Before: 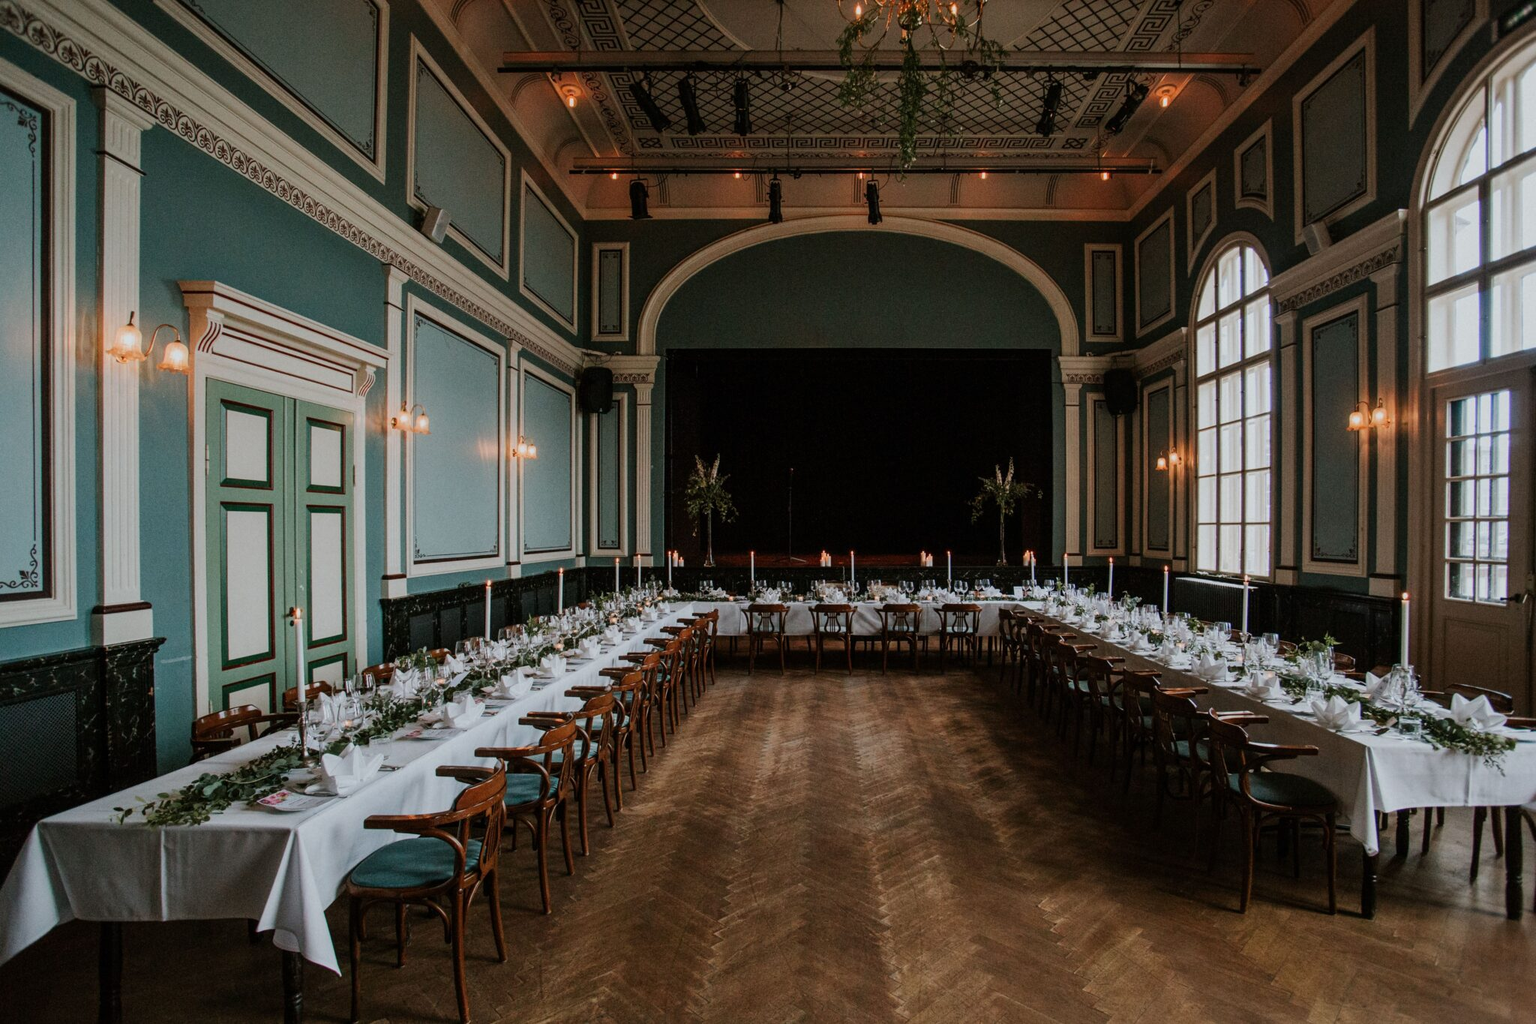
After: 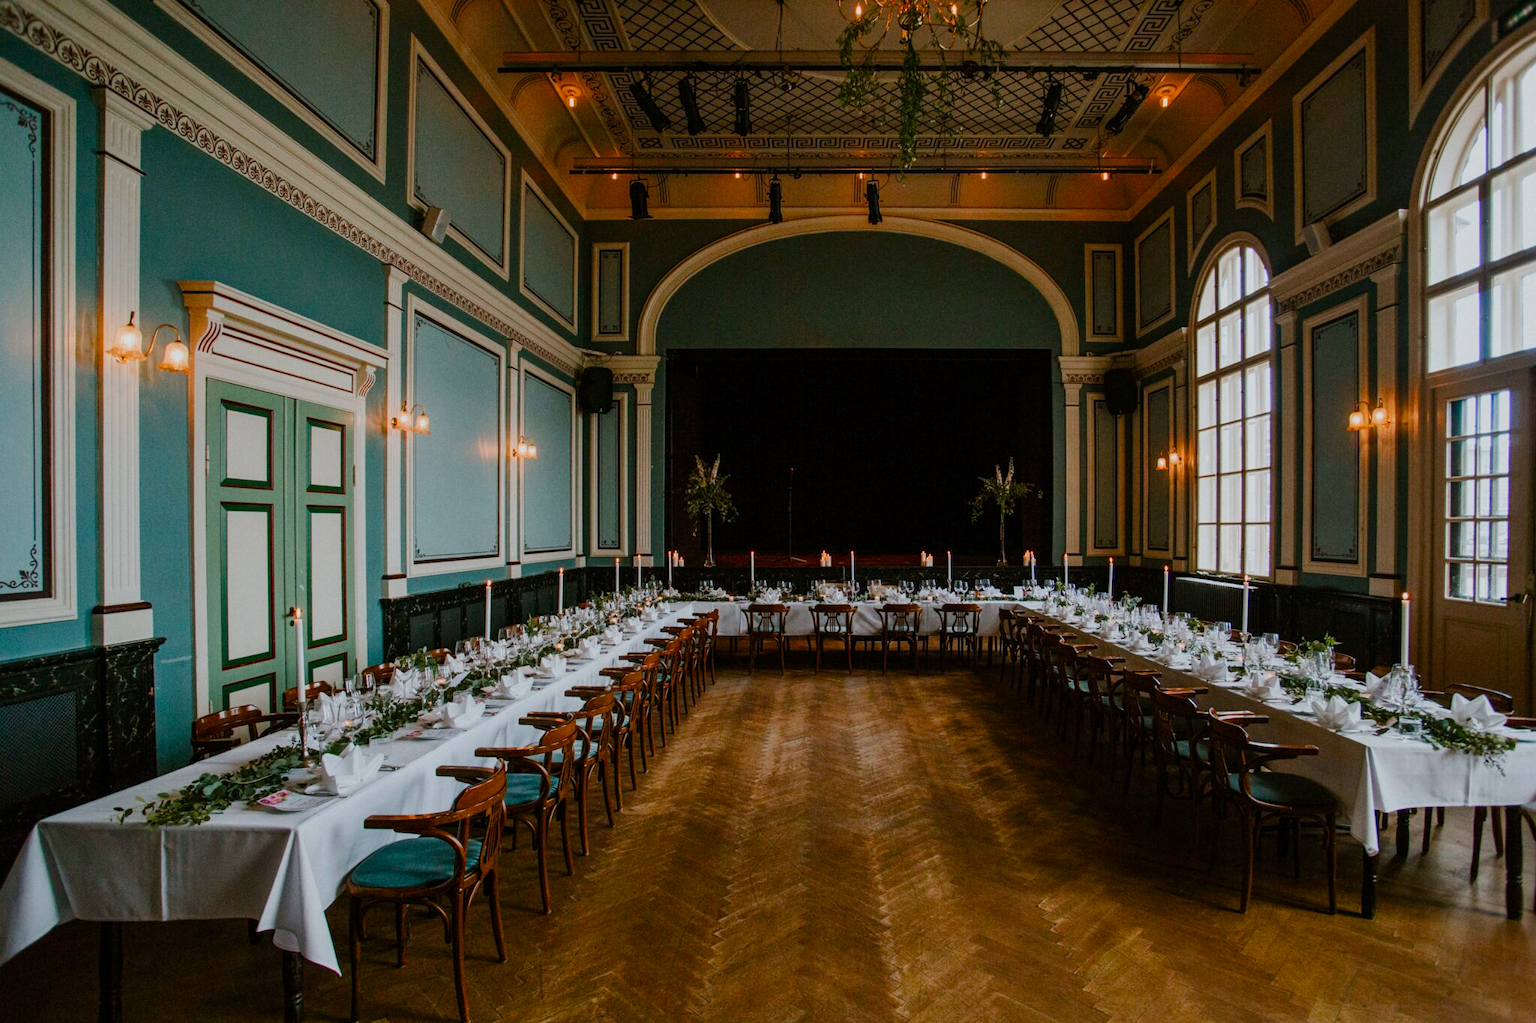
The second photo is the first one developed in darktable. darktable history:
base curve: curves: ch0 [(0, 0) (0.989, 0.992)], preserve colors none
color balance rgb: perceptual saturation grading › global saturation 35%, perceptual saturation grading › highlights -25%, perceptual saturation grading › shadows 50%
